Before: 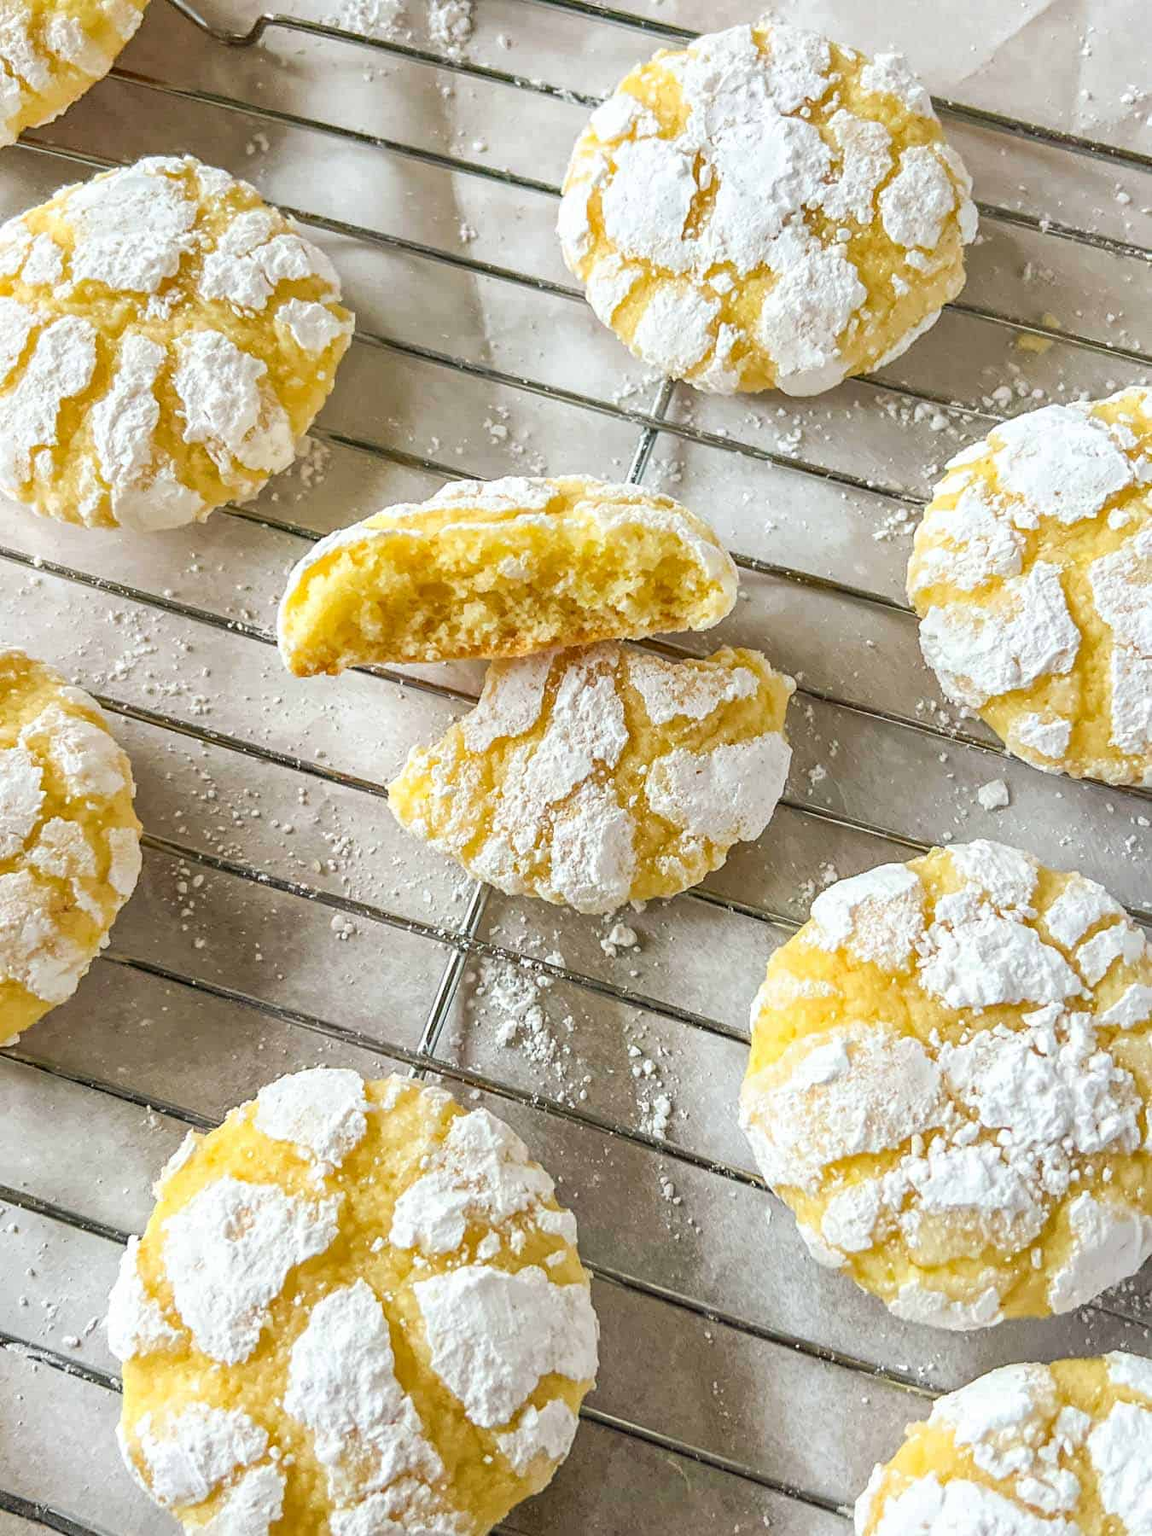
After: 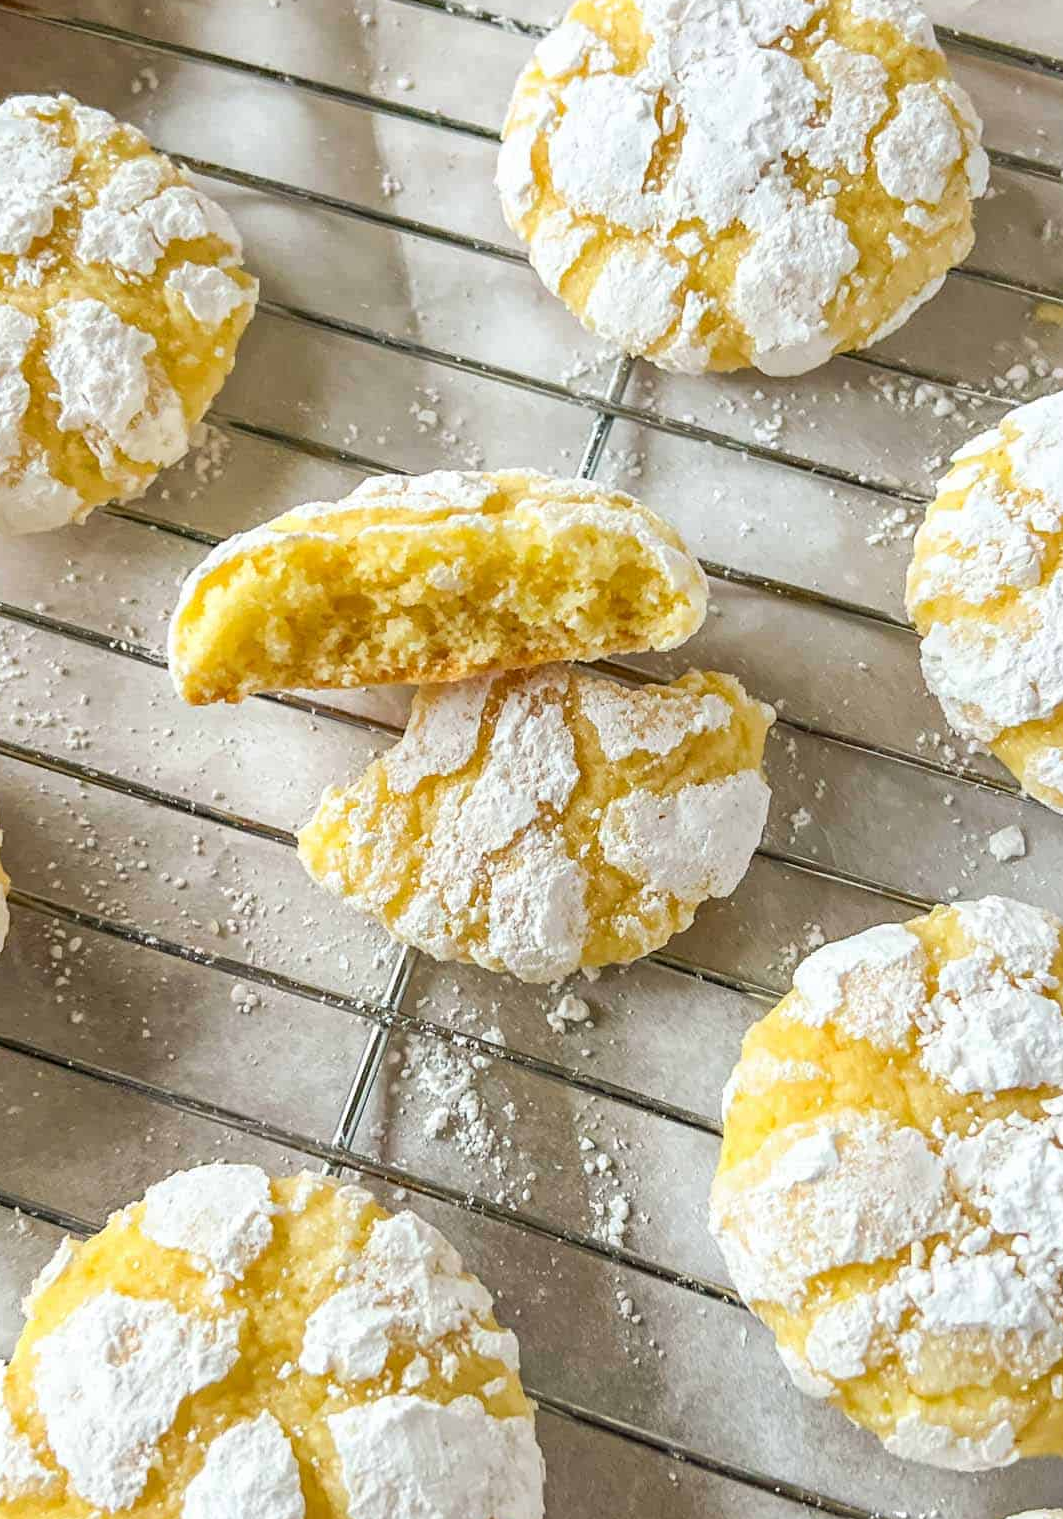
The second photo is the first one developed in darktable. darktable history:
crop: left 11.639%, top 4.934%, right 9.605%, bottom 10.659%
